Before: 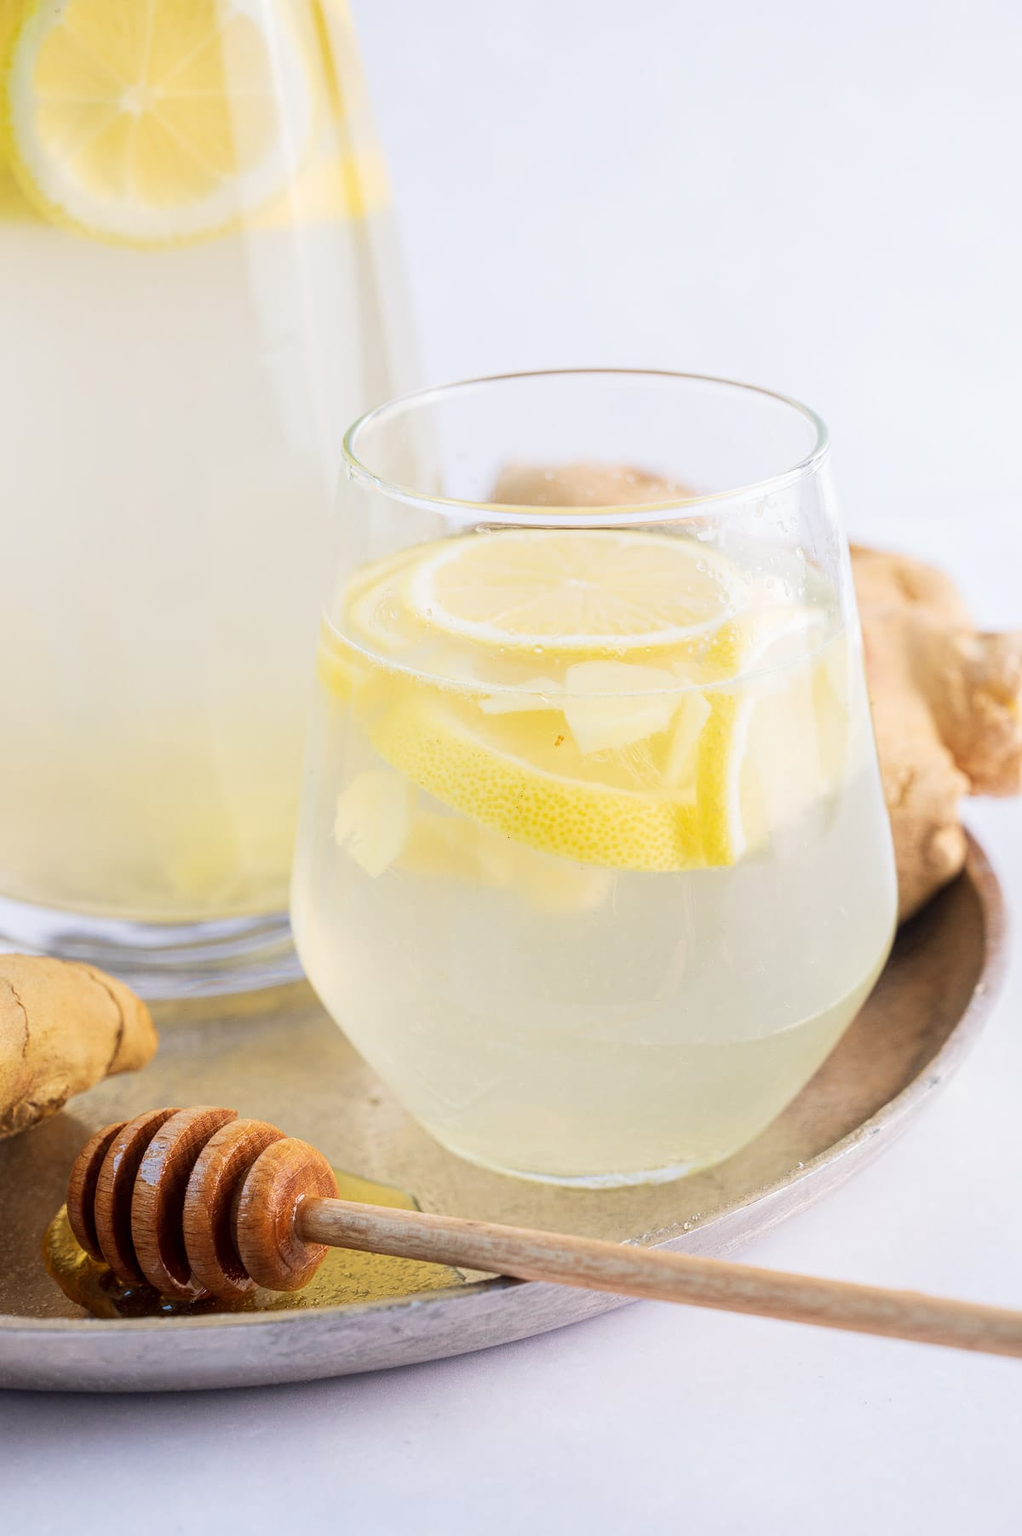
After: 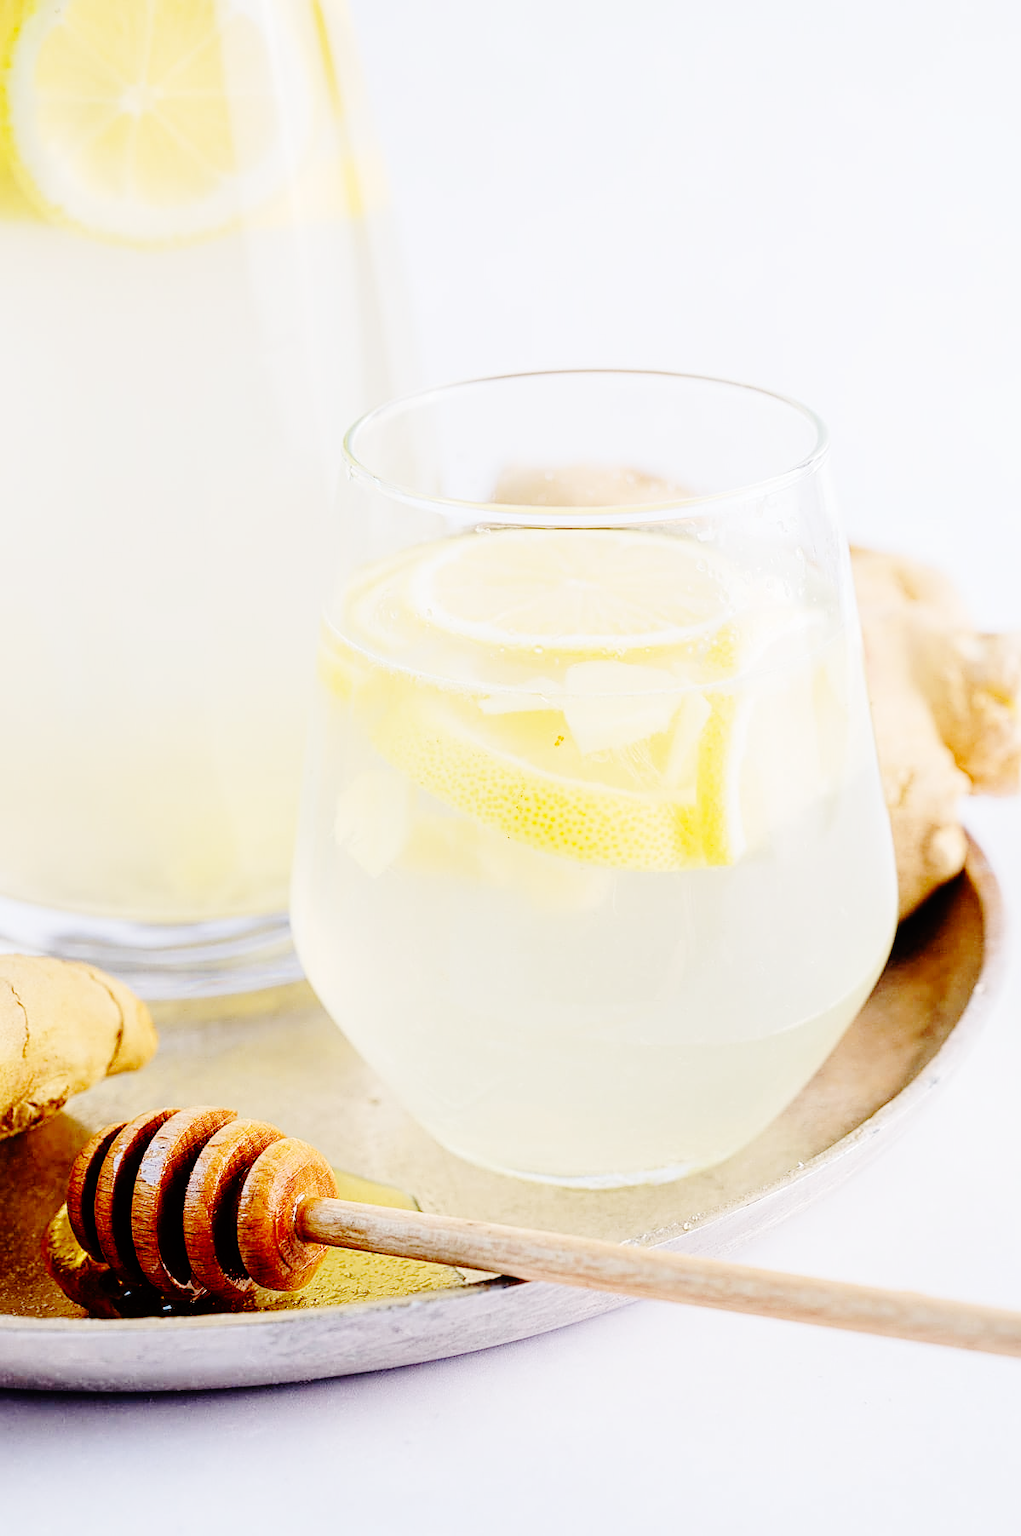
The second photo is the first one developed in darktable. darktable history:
base curve: curves: ch0 [(0, 0) (0.036, 0.01) (0.123, 0.254) (0.258, 0.504) (0.507, 0.748) (1, 1)], preserve colors none
sharpen: on, module defaults
